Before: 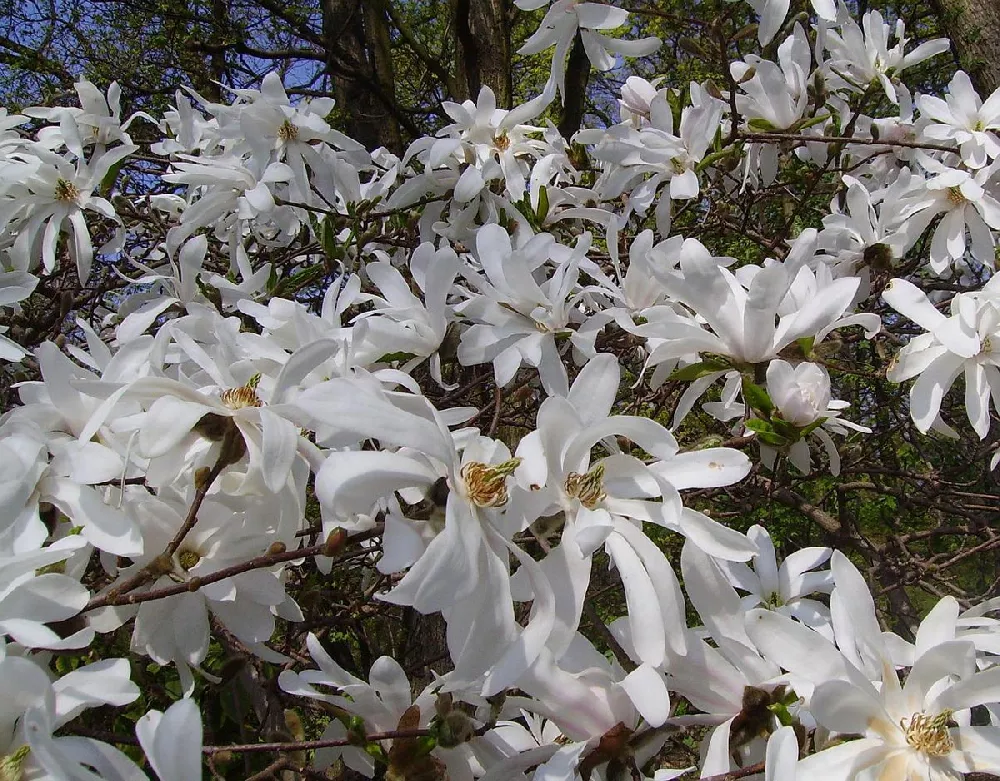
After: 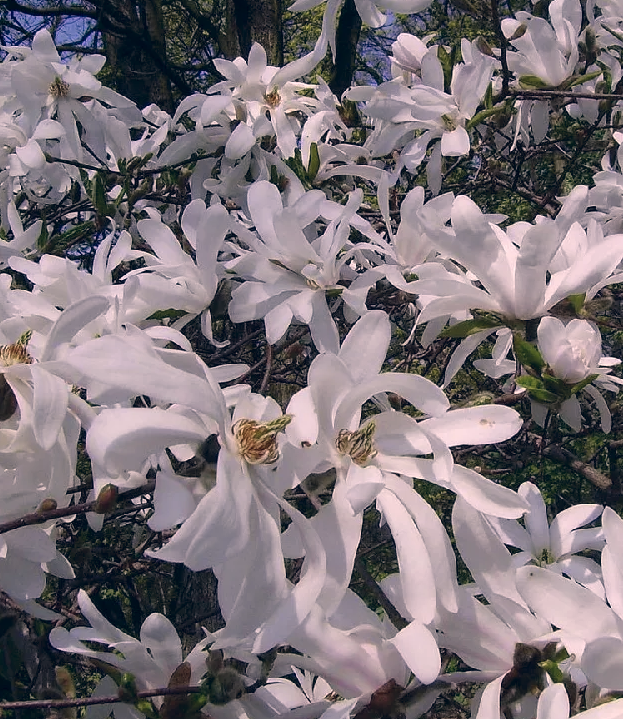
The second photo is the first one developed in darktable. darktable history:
color correction: highlights a* 14.46, highlights b* 5.85, shadows a* -5.53, shadows b* -15.24, saturation 0.85
crop and rotate: left 22.918%, top 5.629%, right 14.711%, bottom 2.247%
